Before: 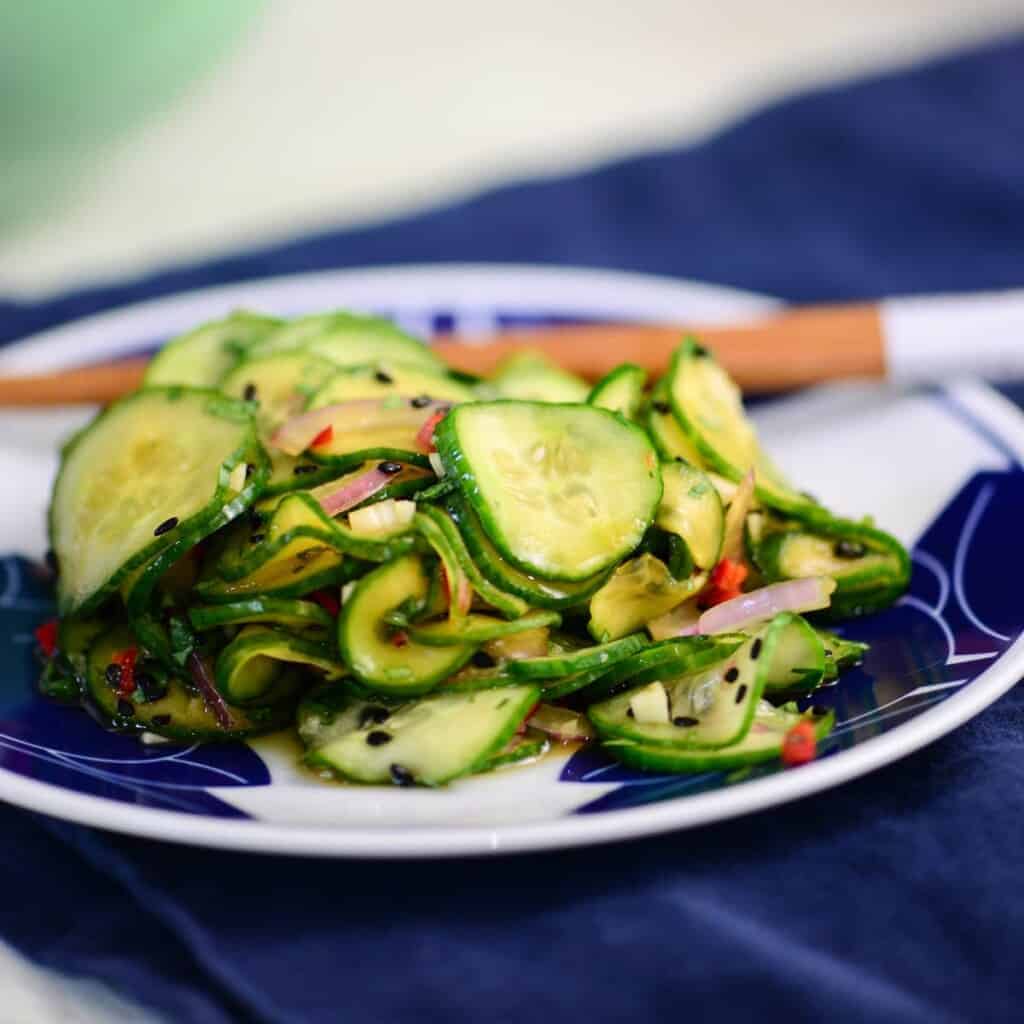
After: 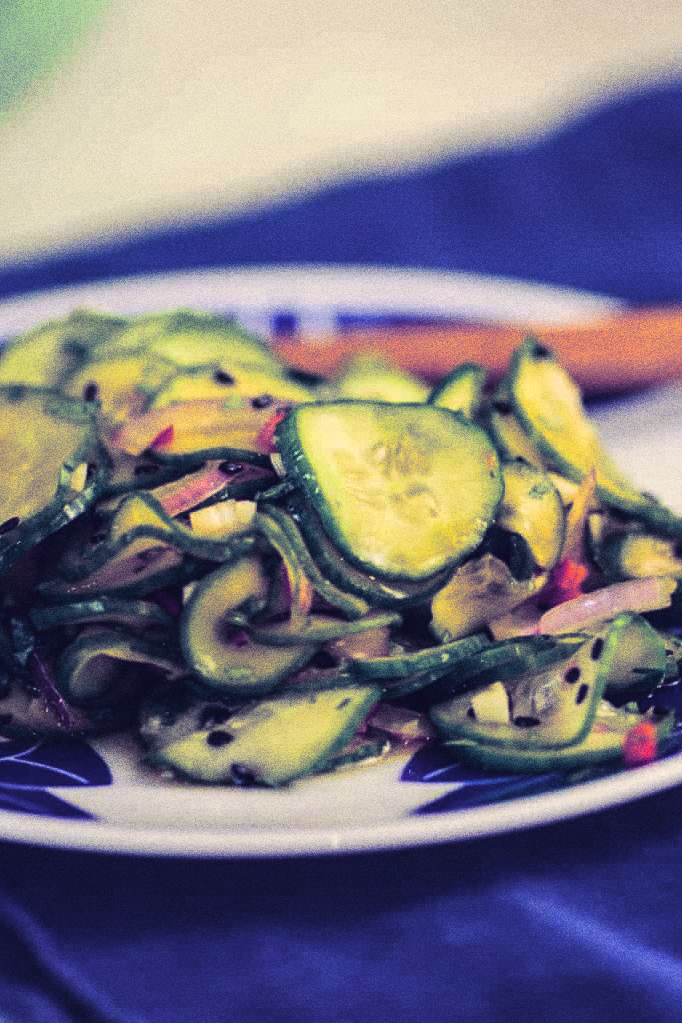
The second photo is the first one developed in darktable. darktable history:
crop and rotate: left 15.546%, right 17.787%
local contrast: detail 110%
shadows and highlights: radius 264.75, soften with gaussian
split-toning: shadows › hue 242.67°, shadows › saturation 0.733, highlights › hue 45.33°, highlights › saturation 0.667, balance -53.304, compress 21.15%
color balance rgb: shadows lift › chroma 3%, shadows lift › hue 280.8°, power › hue 330°, highlights gain › chroma 3%, highlights gain › hue 75.6°, global offset › luminance 0.7%, perceptual saturation grading › global saturation 20%, perceptual saturation grading › highlights -25%, perceptual saturation grading › shadows 50%, global vibrance 20.33%
grain: coarseness 0.09 ISO, strength 40%
